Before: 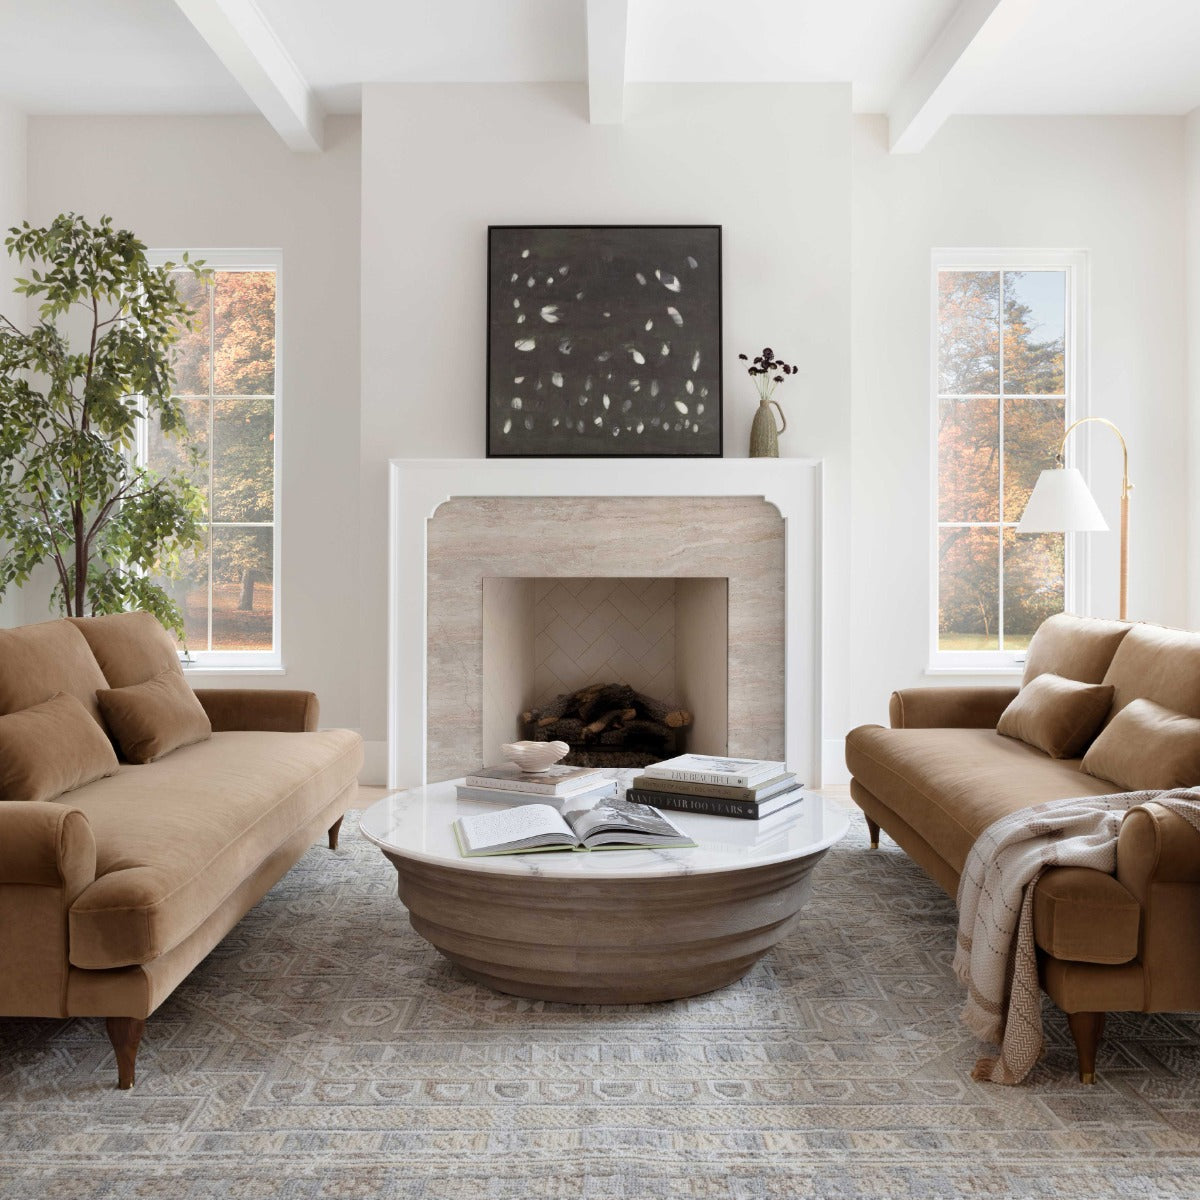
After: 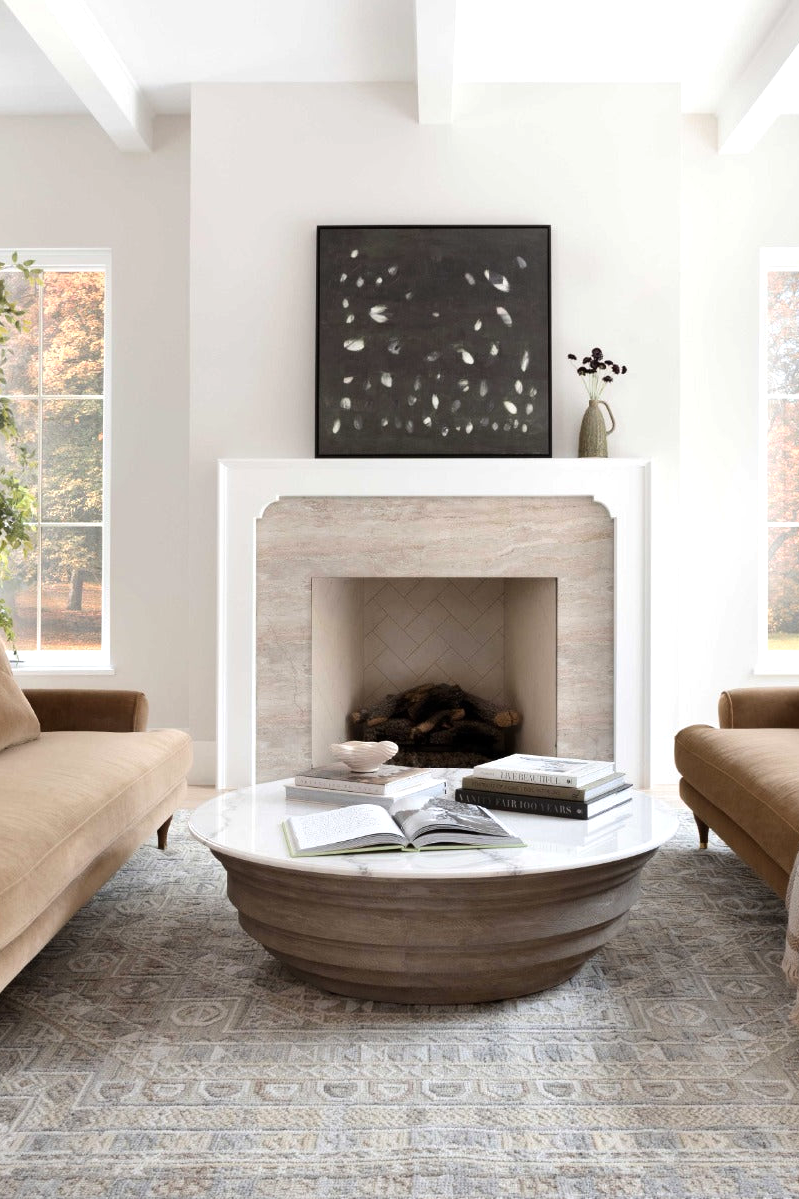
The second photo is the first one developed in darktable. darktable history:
crop and rotate: left 14.292%, right 19.041%
tone equalizer: -8 EV -0.417 EV, -7 EV -0.389 EV, -6 EV -0.333 EV, -5 EV -0.222 EV, -3 EV 0.222 EV, -2 EV 0.333 EV, -1 EV 0.389 EV, +0 EV 0.417 EV, edges refinement/feathering 500, mask exposure compensation -1.57 EV, preserve details no
